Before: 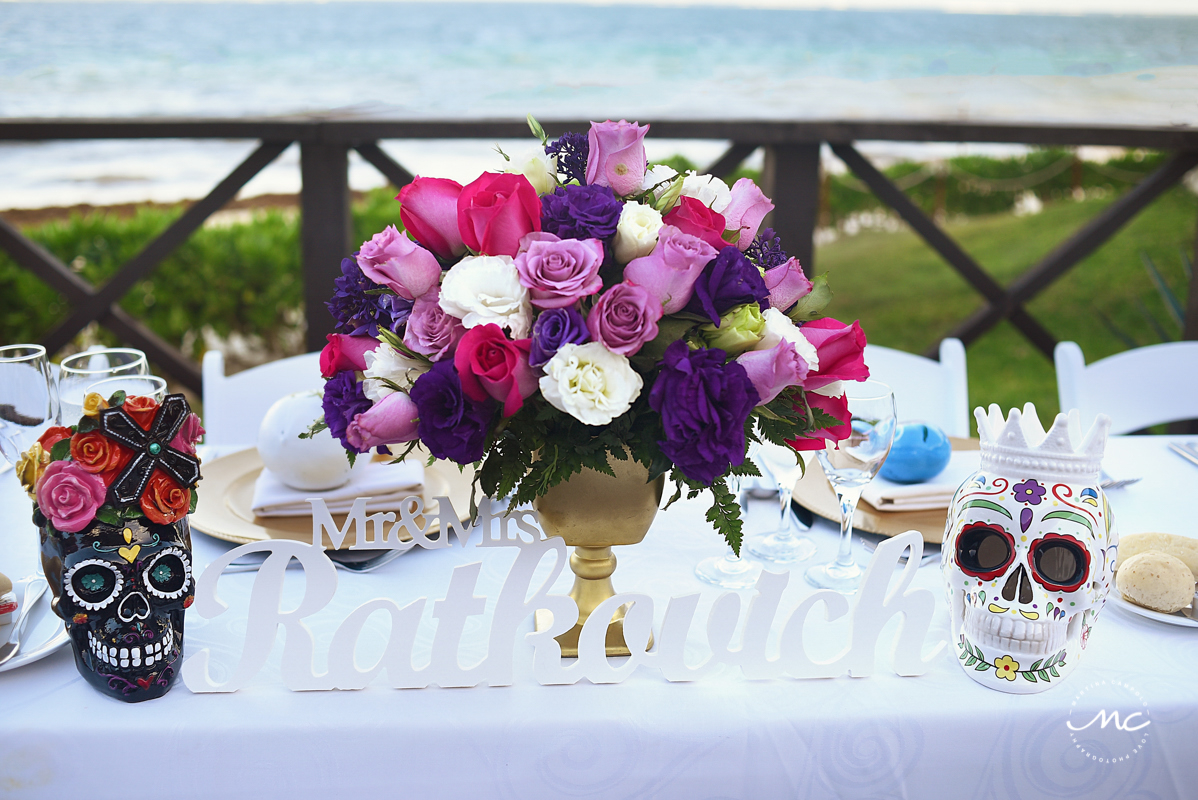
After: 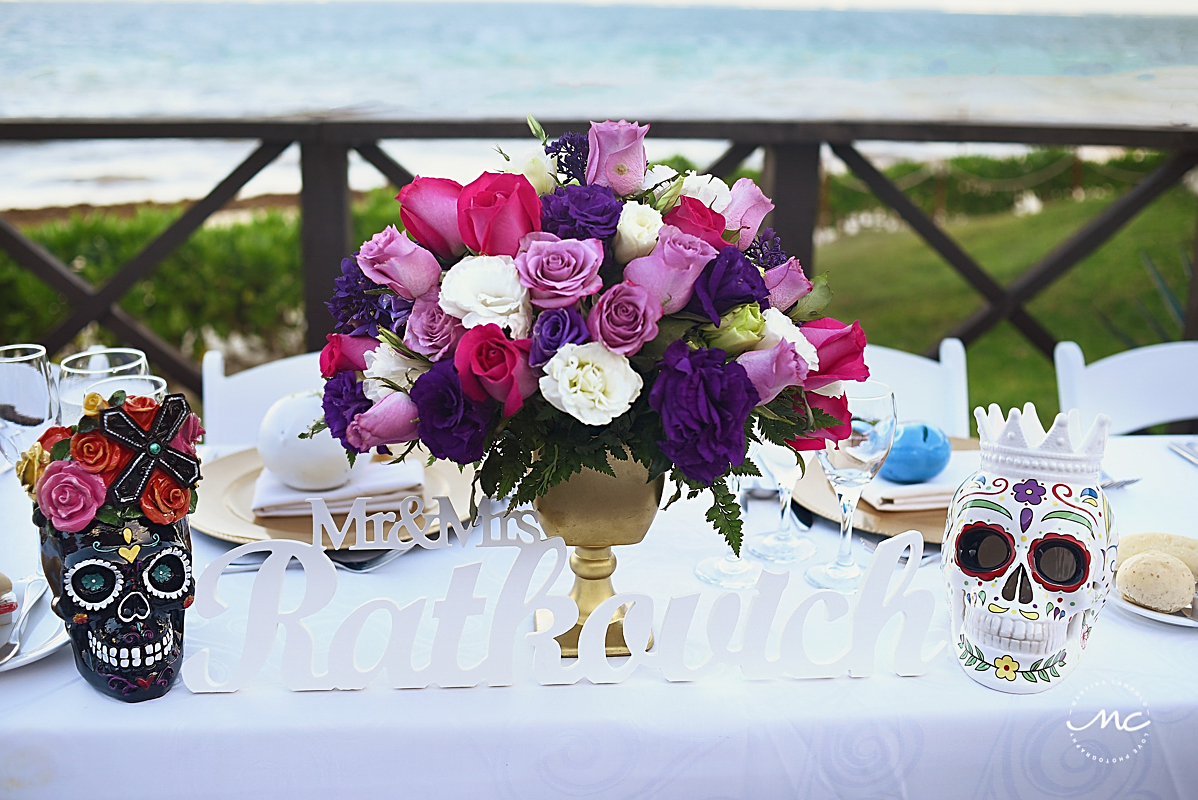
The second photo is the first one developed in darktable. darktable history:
exposure: exposure -0.156 EV, compensate highlight preservation false
sharpen: on, module defaults
shadows and highlights: shadows -1.34, highlights 38.91
